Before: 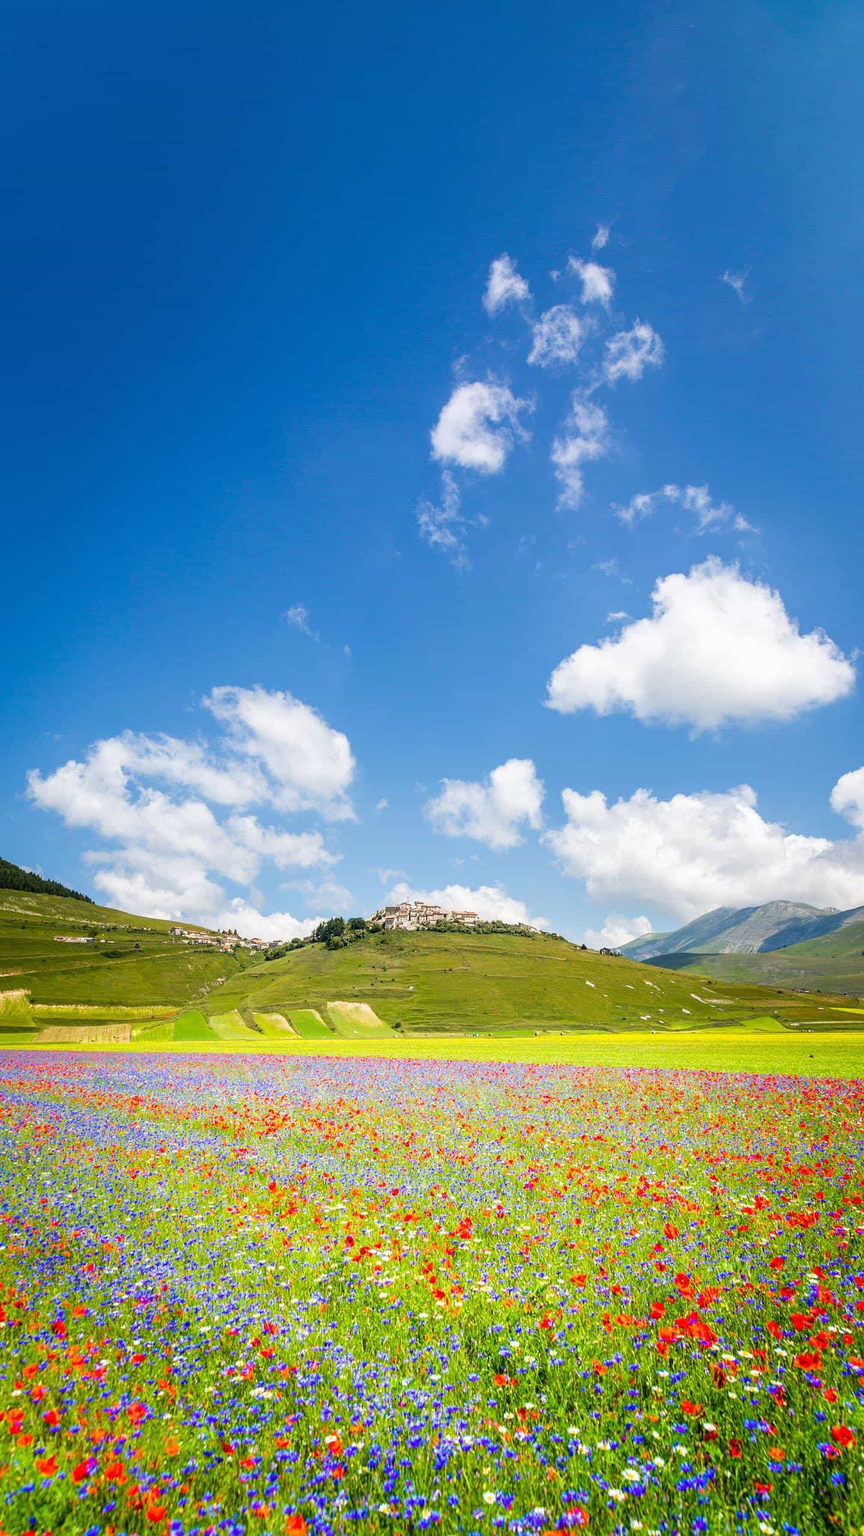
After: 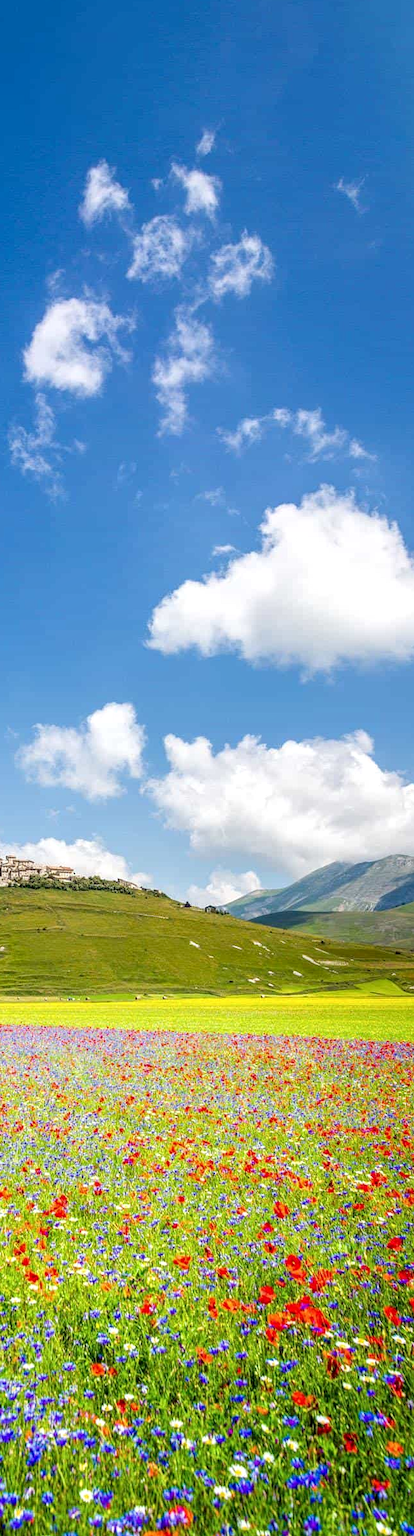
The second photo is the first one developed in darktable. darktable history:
local contrast: on, module defaults
crop: left 47.376%, top 6.798%, right 7.913%
